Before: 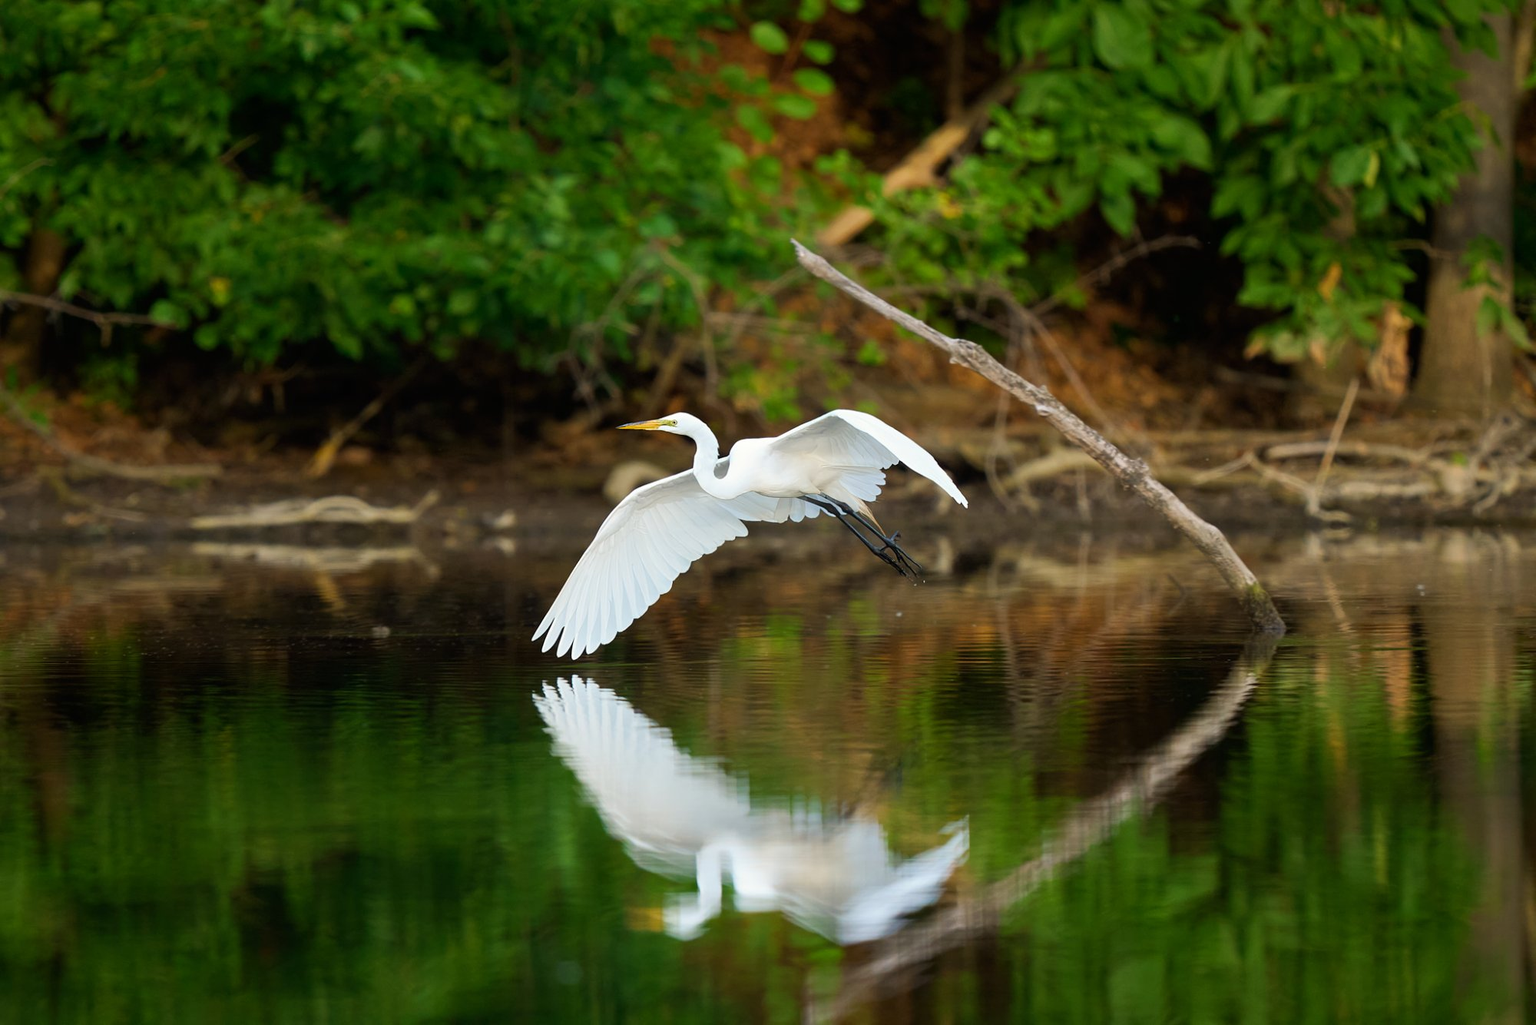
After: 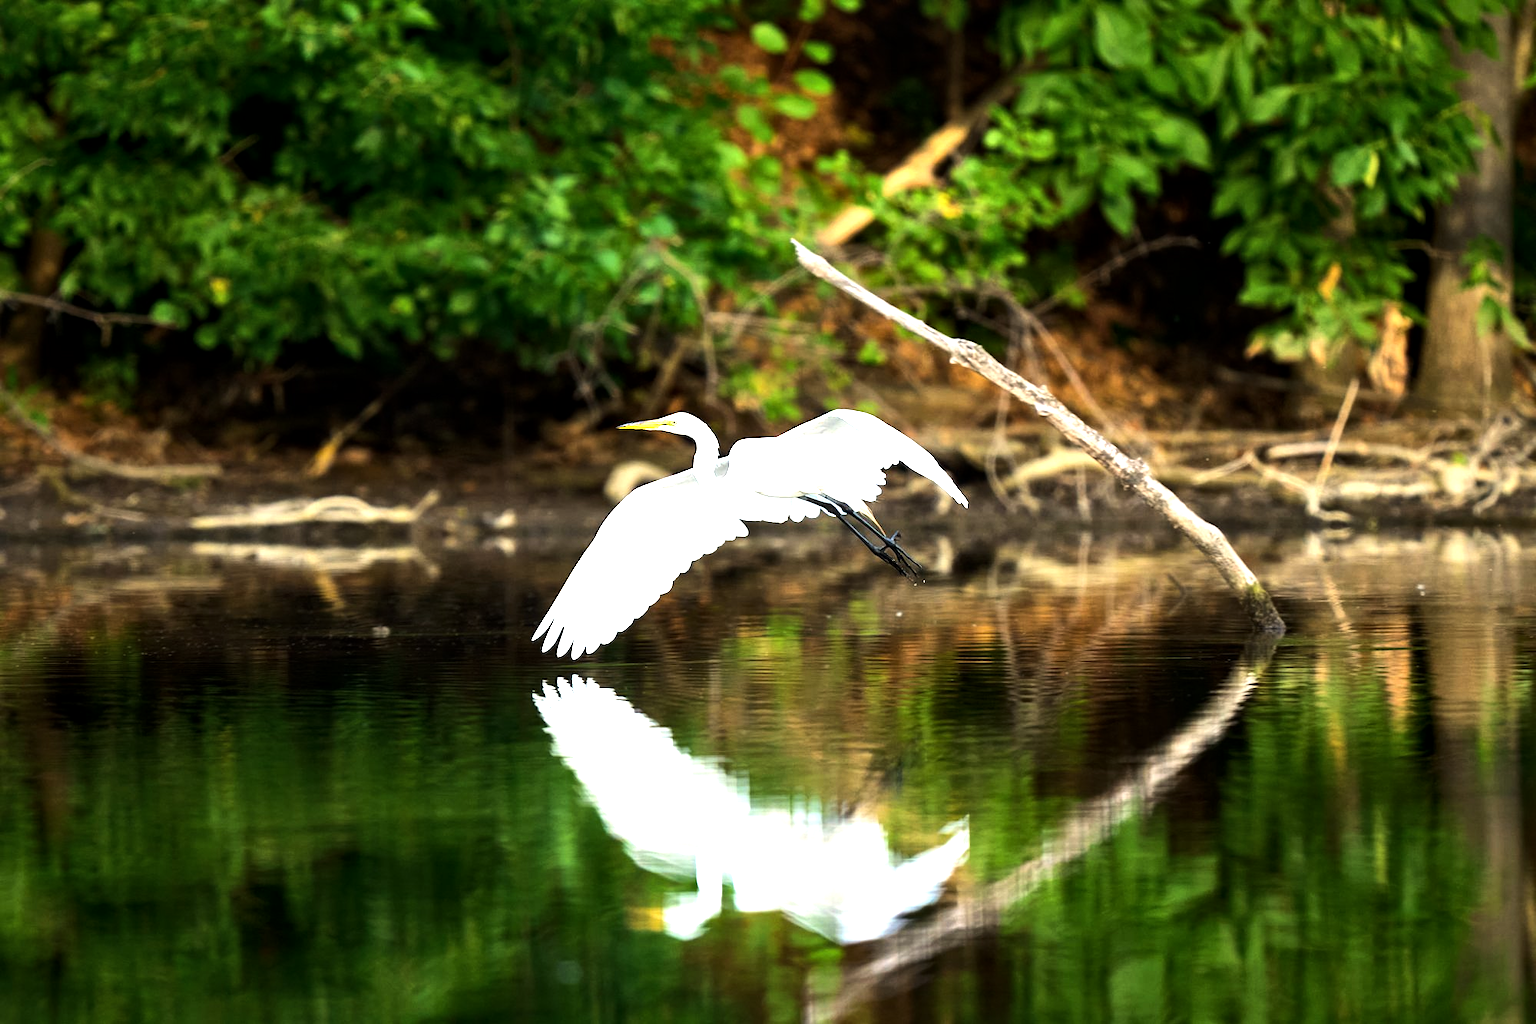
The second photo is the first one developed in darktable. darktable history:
local contrast: mode bilateral grid, contrast 21, coarseness 50, detail 120%, midtone range 0.2
tone equalizer: -8 EV -1.12 EV, -7 EV -1.04 EV, -6 EV -0.899 EV, -5 EV -0.617 EV, -3 EV 0.594 EV, -2 EV 0.872 EV, -1 EV 1 EV, +0 EV 1.08 EV, edges refinement/feathering 500, mask exposure compensation -1.57 EV, preserve details no
exposure: black level correction 0, exposure 0.699 EV, compensate highlight preservation false
